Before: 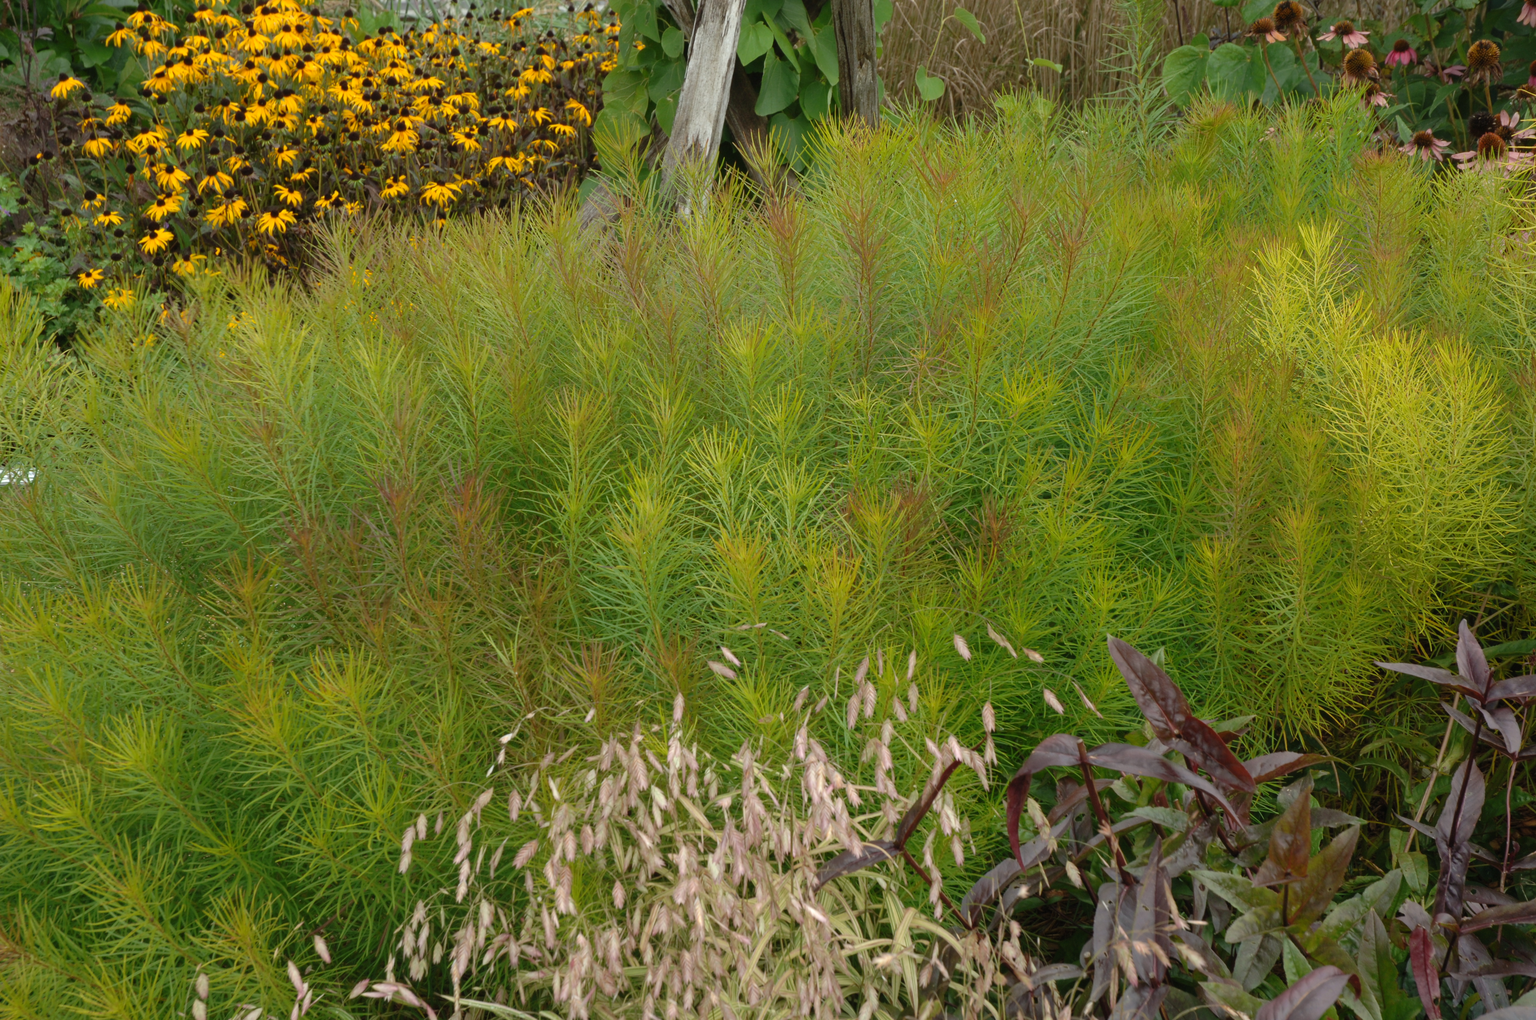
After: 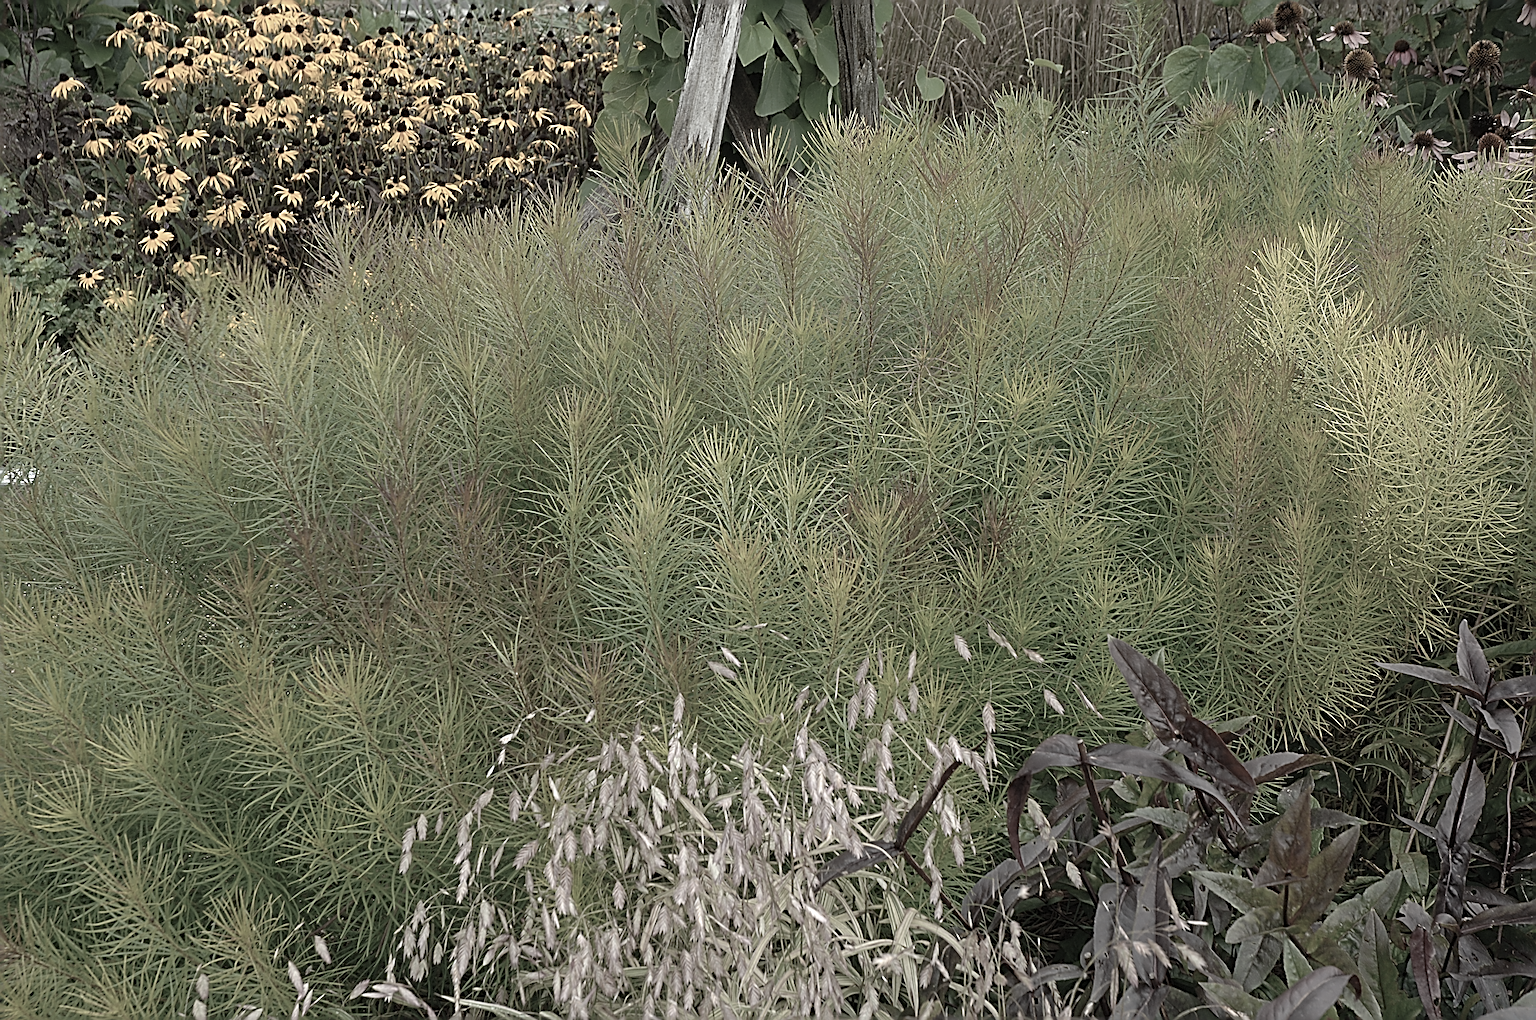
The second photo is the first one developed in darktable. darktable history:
color zones: curves: ch1 [(0.238, 0.163) (0.476, 0.2) (0.733, 0.322) (0.848, 0.134)]
sharpen: radius 4.001, amount 2
